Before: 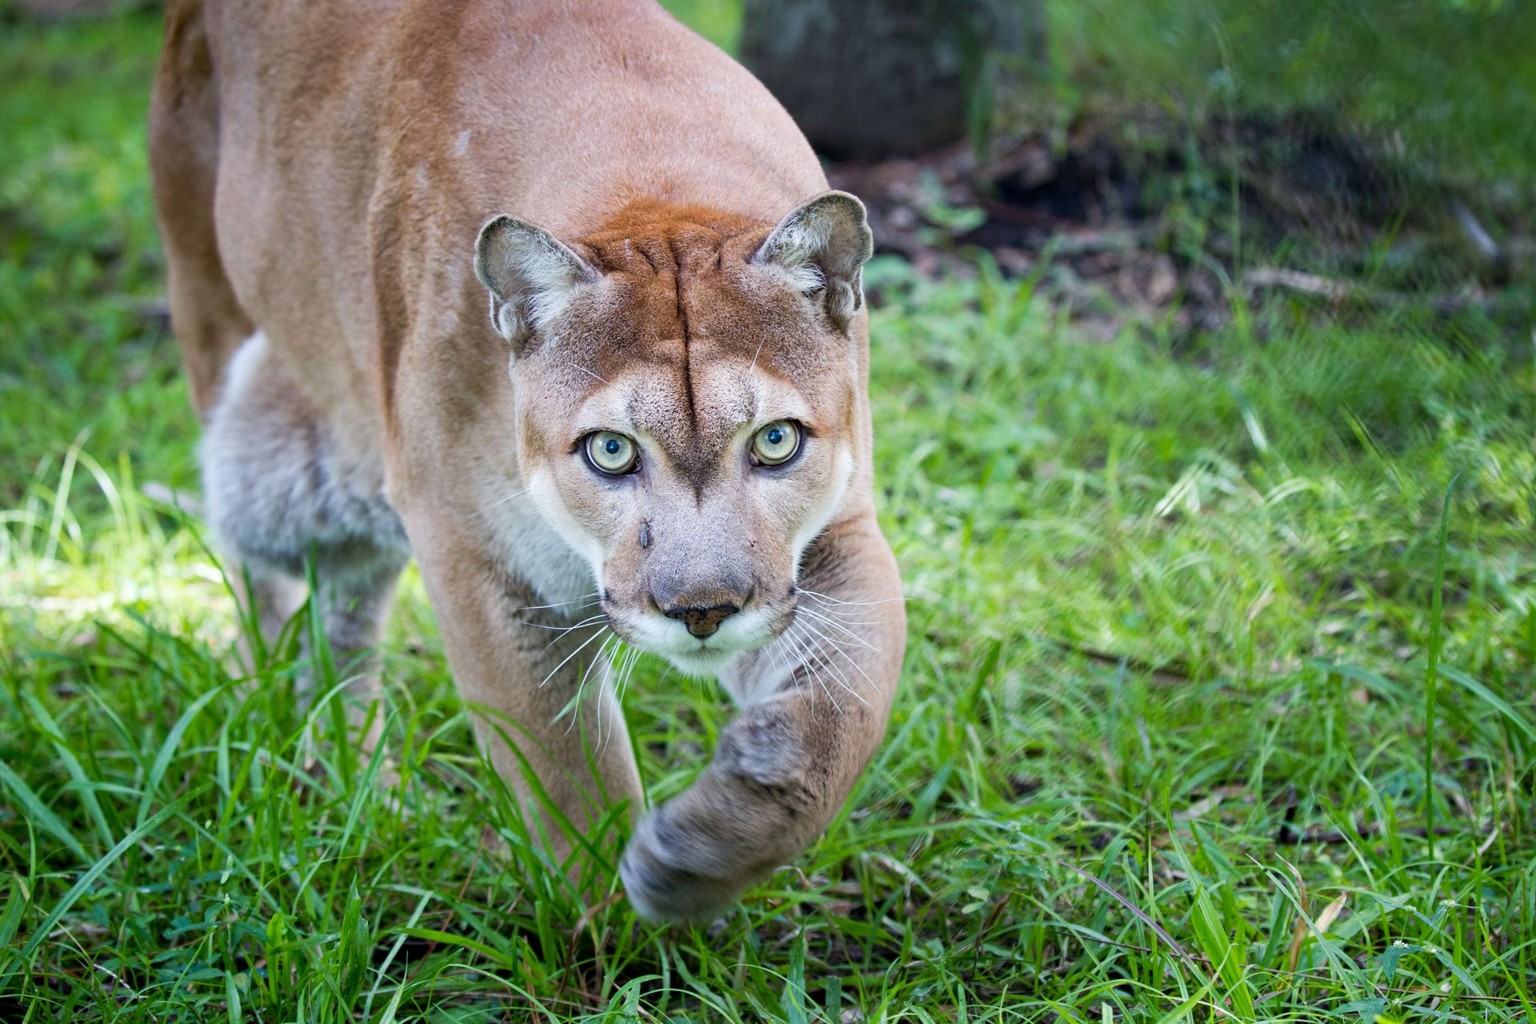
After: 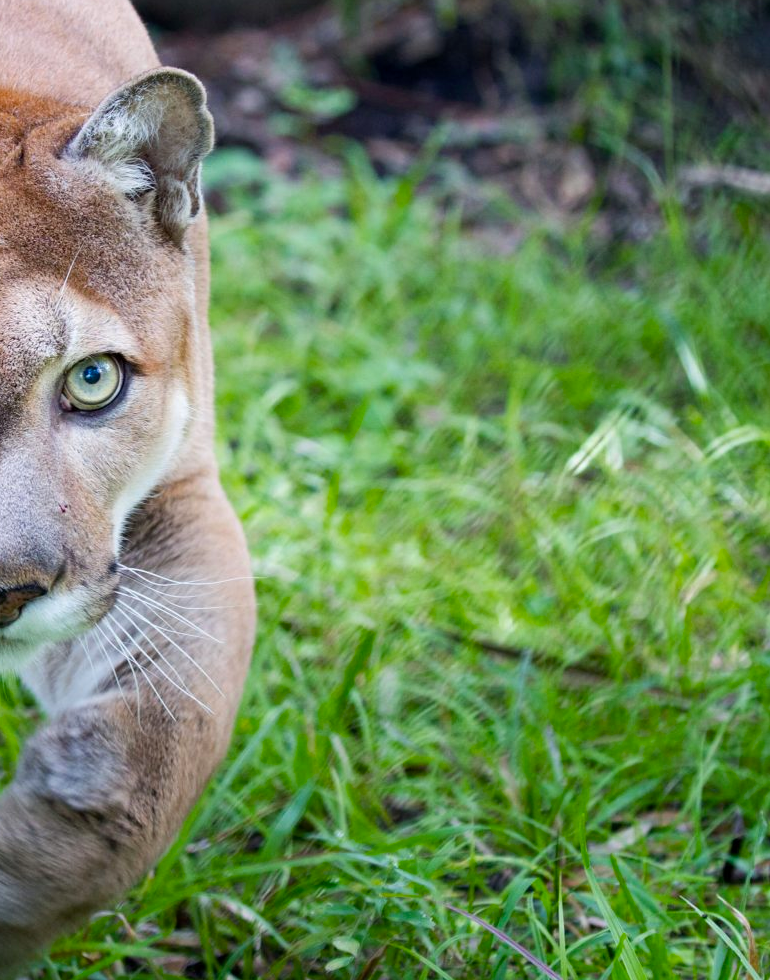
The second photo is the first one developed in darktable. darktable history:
crop: left 45.721%, top 13.393%, right 14.118%, bottom 10.01%
color balance rgb: perceptual saturation grading › global saturation 8.89%, saturation formula JzAzBz (2021)
